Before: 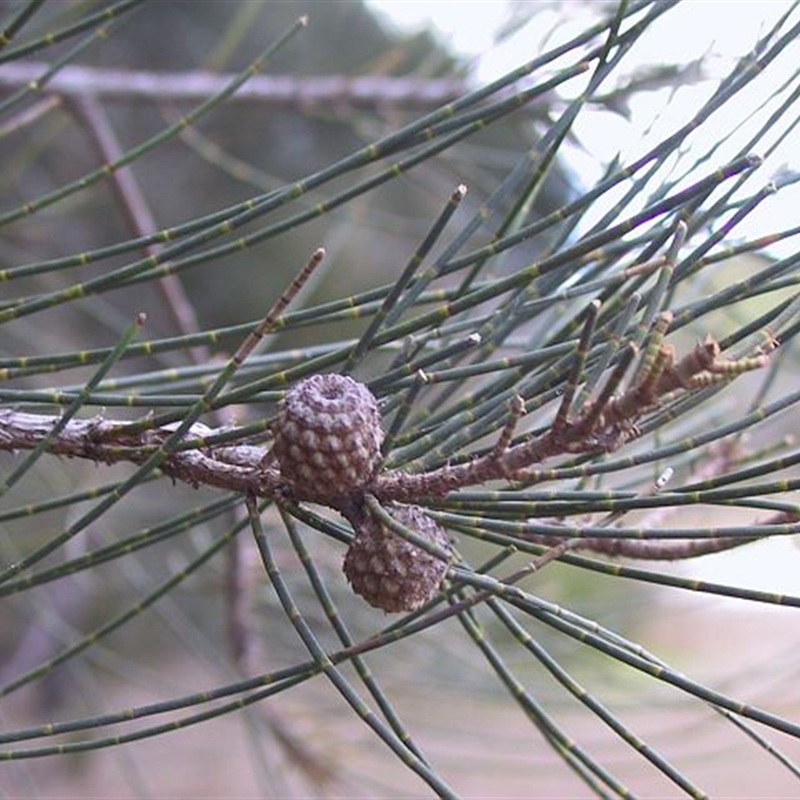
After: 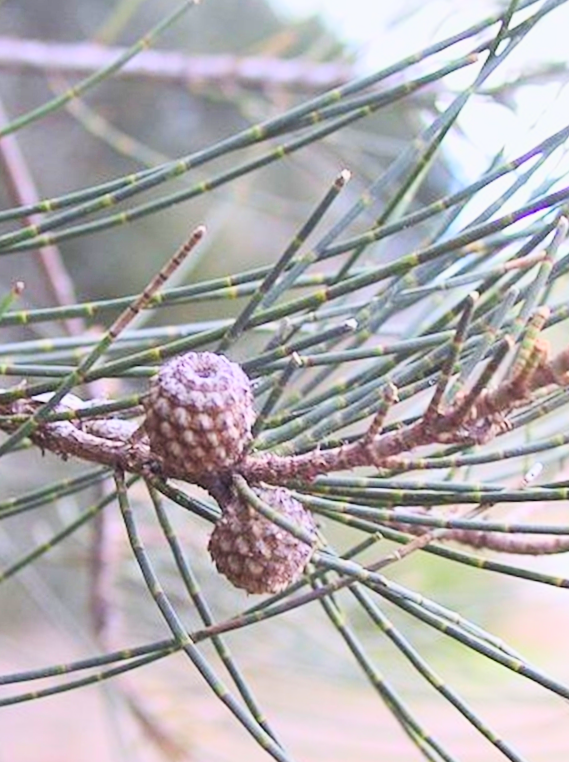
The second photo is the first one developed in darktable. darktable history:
crop and rotate: angle -2.86°, left 14.276%, top 0.024%, right 11.064%, bottom 0.054%
exposure: black level correction -0.002, exposure 0.541 EV, compensate highlight preservation false
contrast brightness saturation: contrast 0.238, brightness 0.244, saturation 0.386
filmic rgb: black relative exposure -7.98 EV, white relative exposure 3.94 EV, hardness 4.22
